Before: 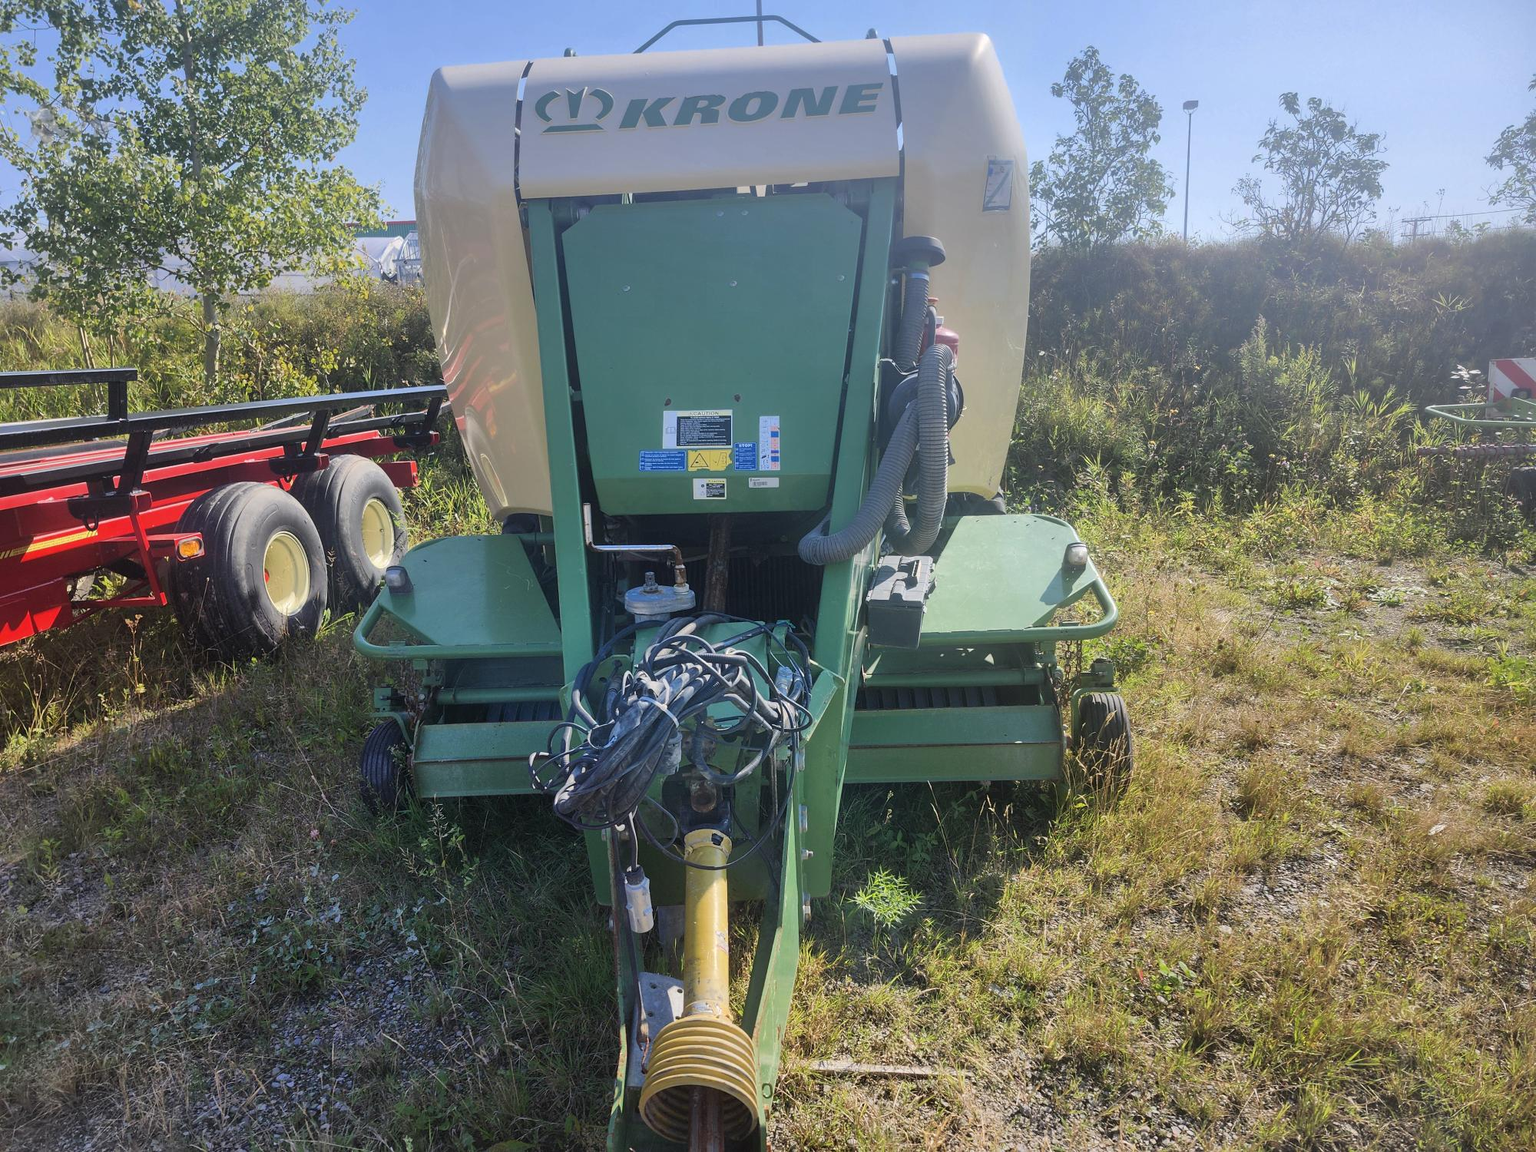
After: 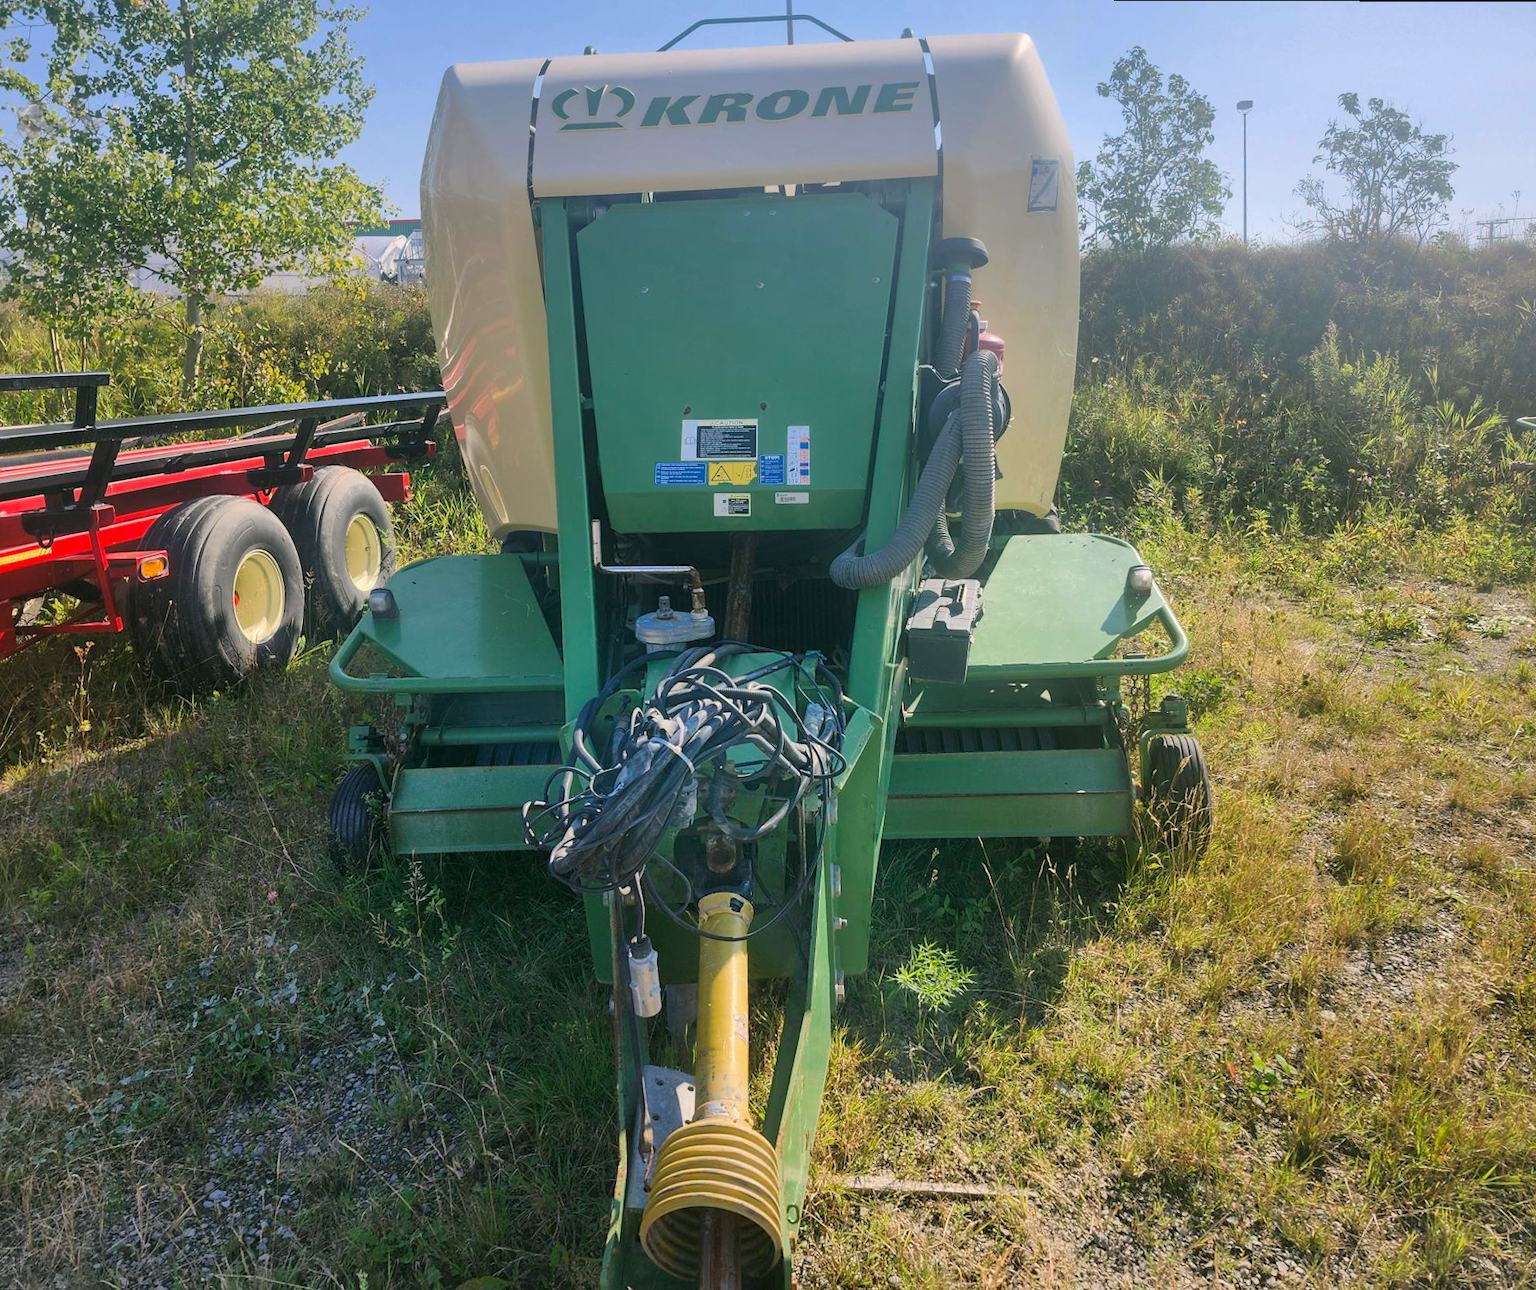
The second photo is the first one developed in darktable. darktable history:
crop: right 4.126%, bottom 0.031%
rotate and perspective: rotation 0.215°, lens shift (vertical) -0.139, crop left 0.069, crop right 0.939, crop top 0.002, crop bottom 0.996
color correction: highlights a* 4.02, highlights b* 4.98, shadows a* -7.55, shadows b* 4.98
